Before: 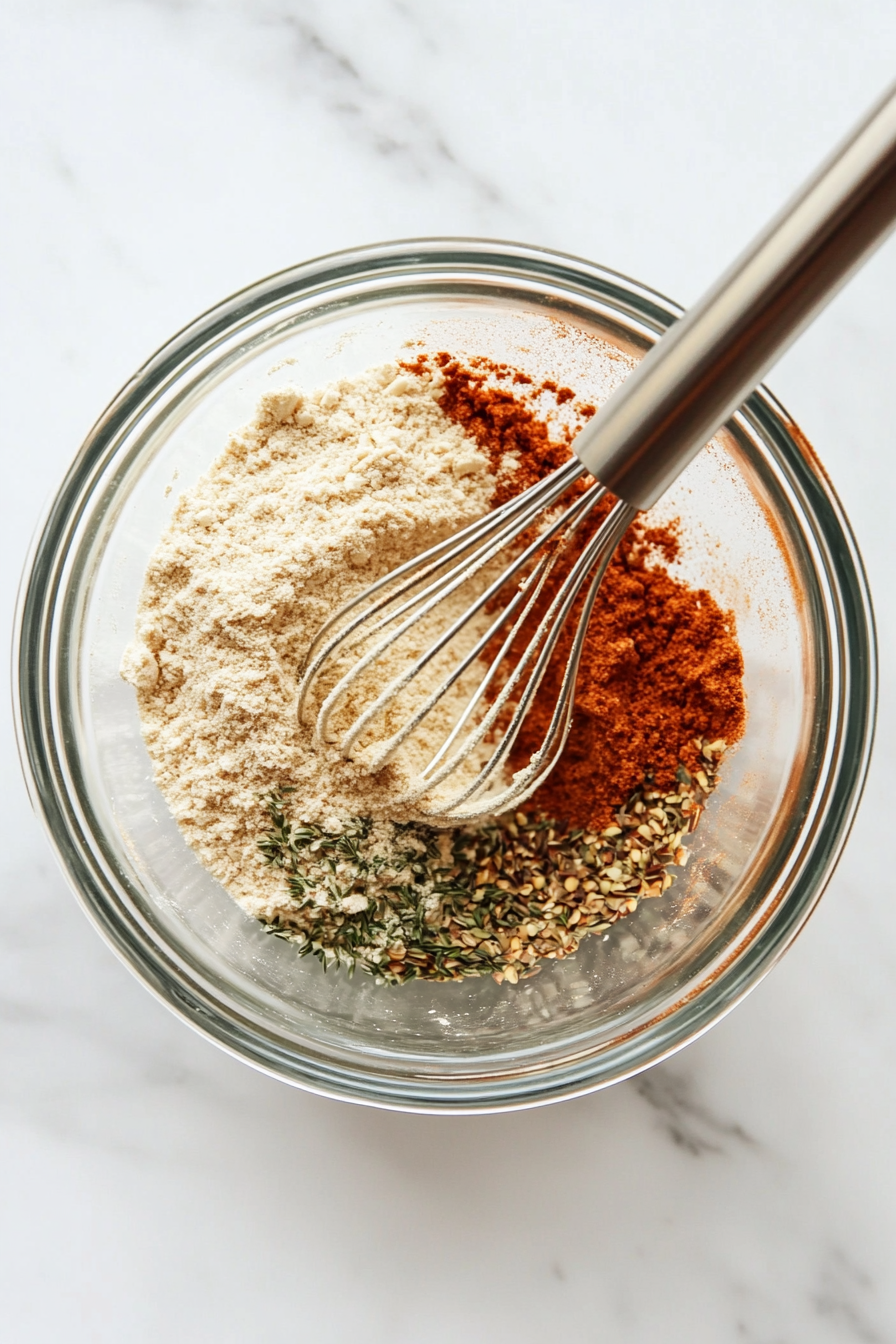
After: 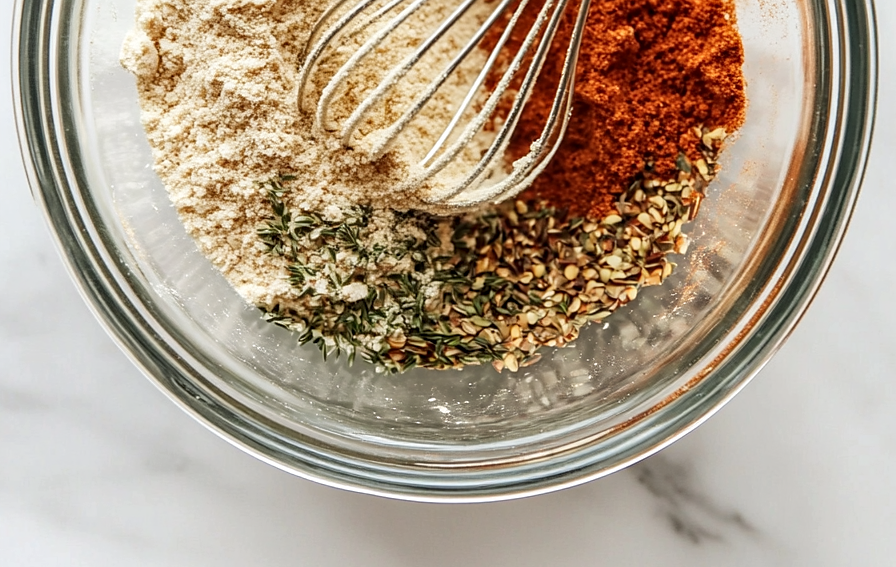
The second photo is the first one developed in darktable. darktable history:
sharpen: radius 1.559, amount 0.373, threshold 1.271
crop: top 45.551%, bottom 12.262%
local contrast: on, module defaults
